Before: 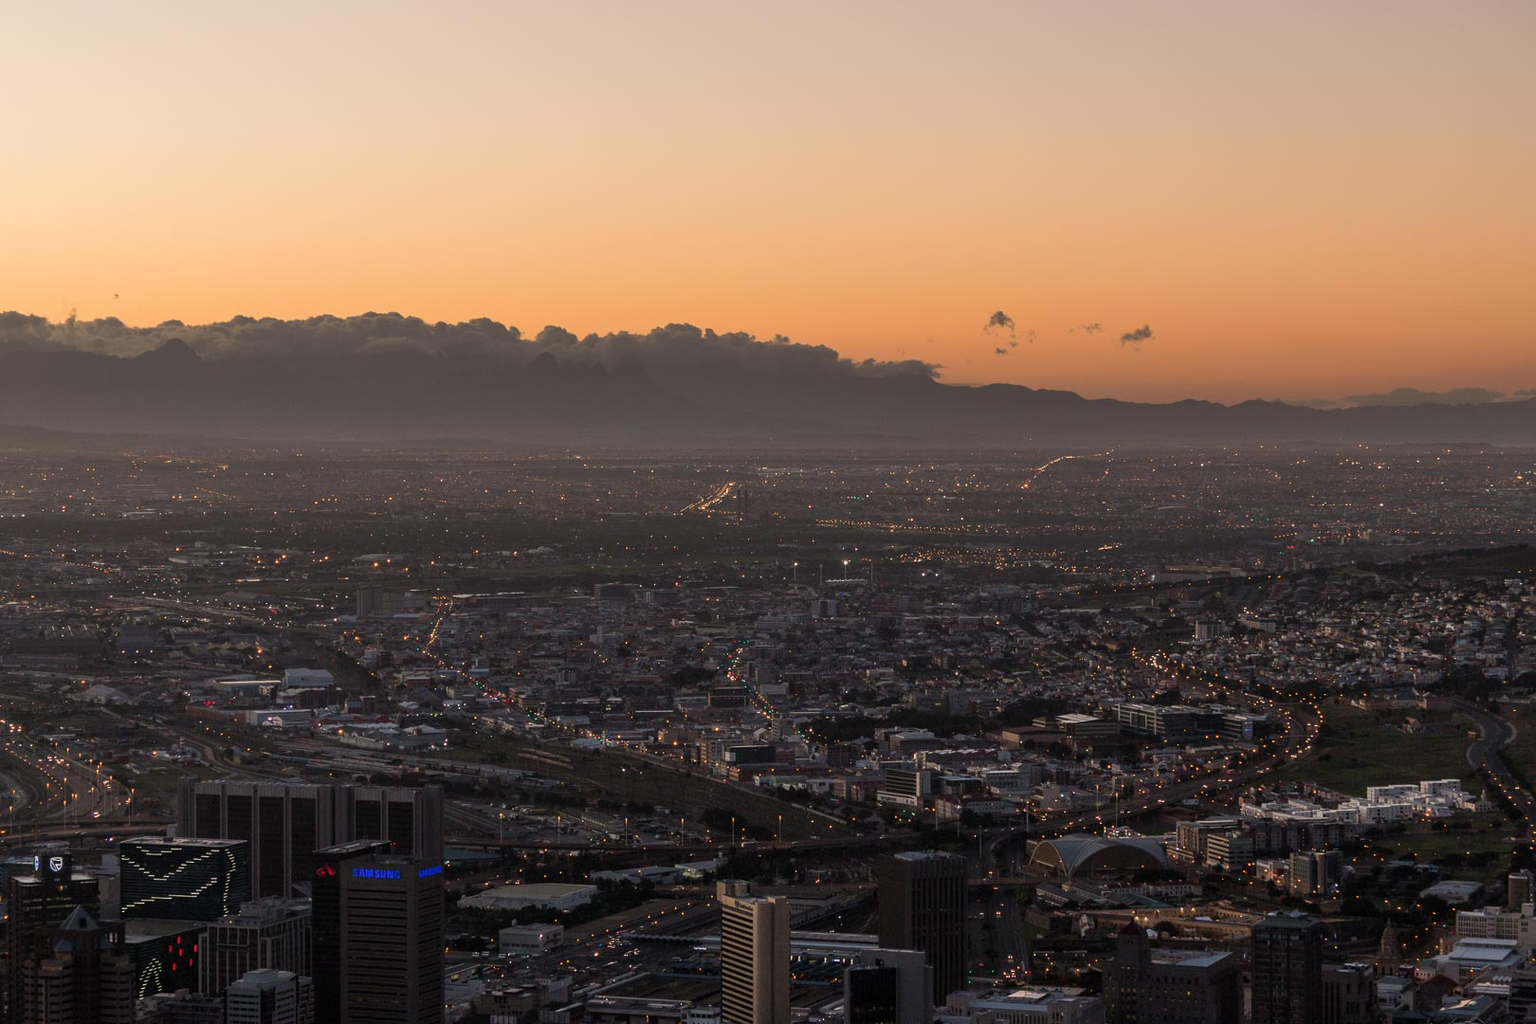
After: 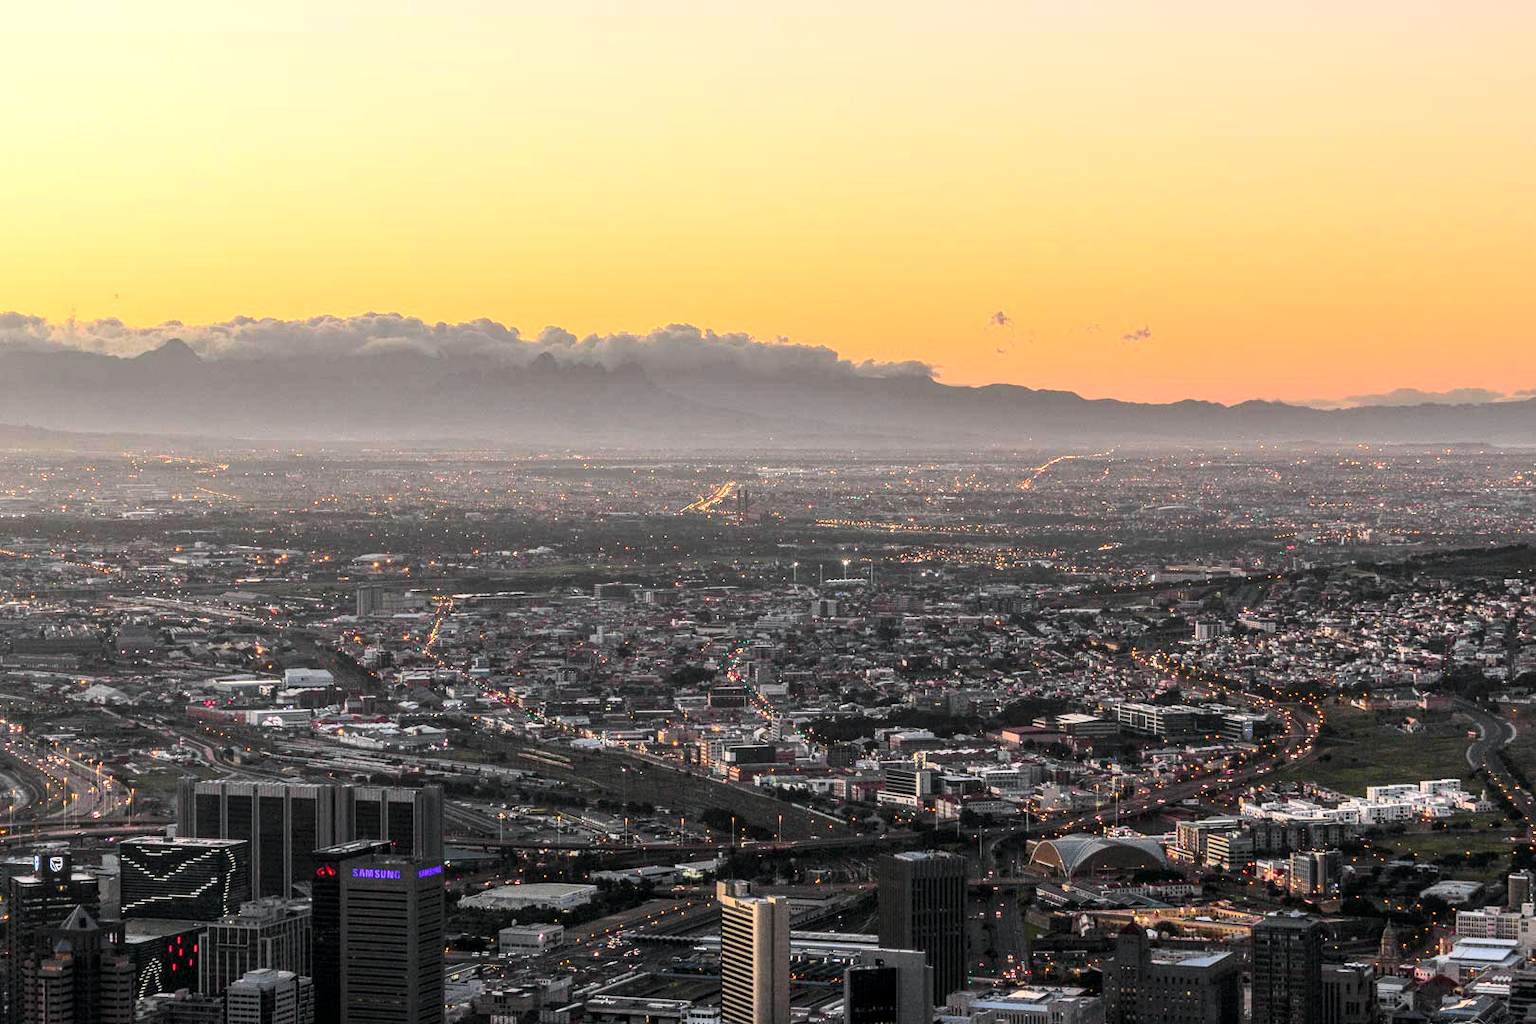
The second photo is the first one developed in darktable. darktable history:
exposure: black level correction 0, exposure 1.2 EV, compensate exposure bias true, compensate highlight preservation false
tone curve: curves: ch0 [(0, 0.015) (0.037, 0.022) (0.131, 0.116) (0.316, 0.345) (0.49, 0.615) (0.677, 0.82) (0.813, 0.891) (1, 0.955)]; ch1 [(0, 0) (0.366, 0.367) (0.475, 0.462) (0.494, 0.496) (0.504, 0.497) (0.554, 0.571) (0.618, 0.668) (1, 1)]; ch2 [(0, 0) (0.333, 0.346) (0.375, 0.375) (0.435, 0.424) (0.476, 0.492) (0.502, 0.499) (0.525, 0.522) (0.558, 0.575) (0.614, 0.656) (1, 1)], color space Lab, independent channels, preserve colors none
local contrast: on, module defaults
